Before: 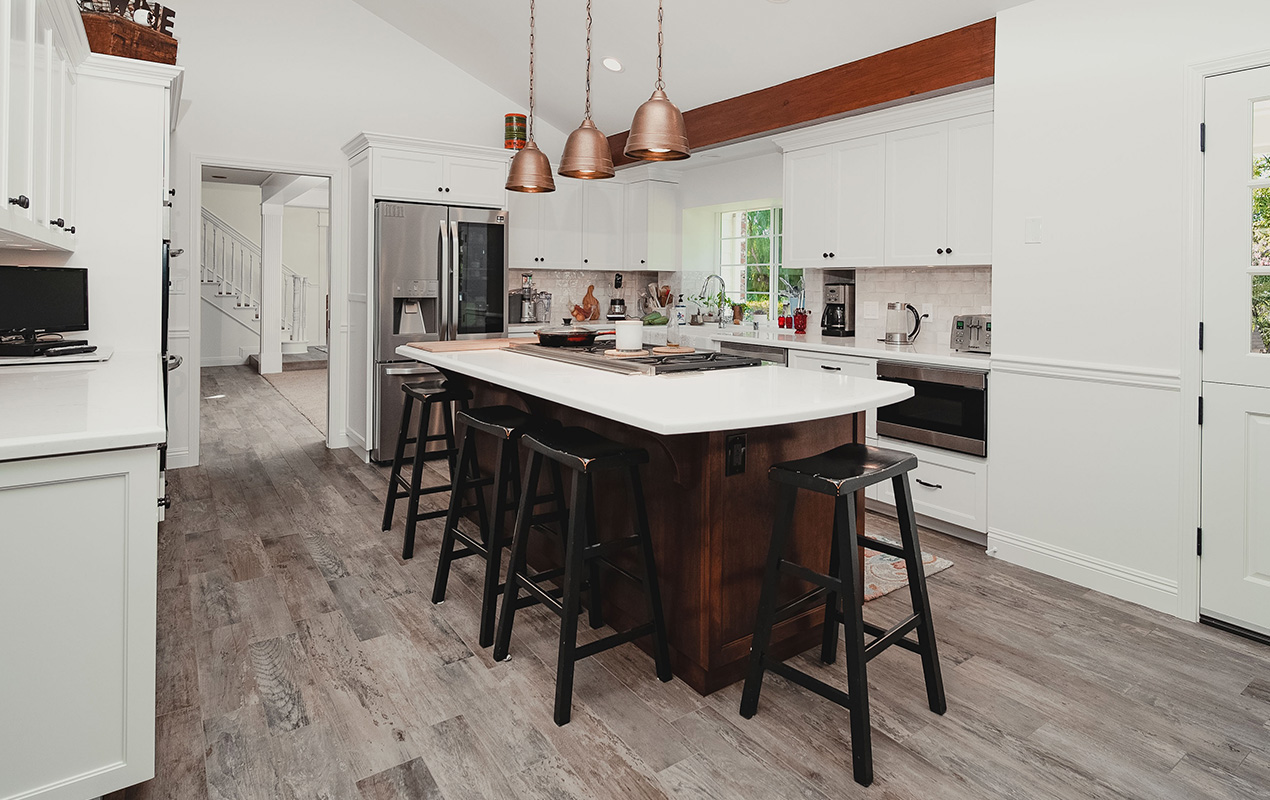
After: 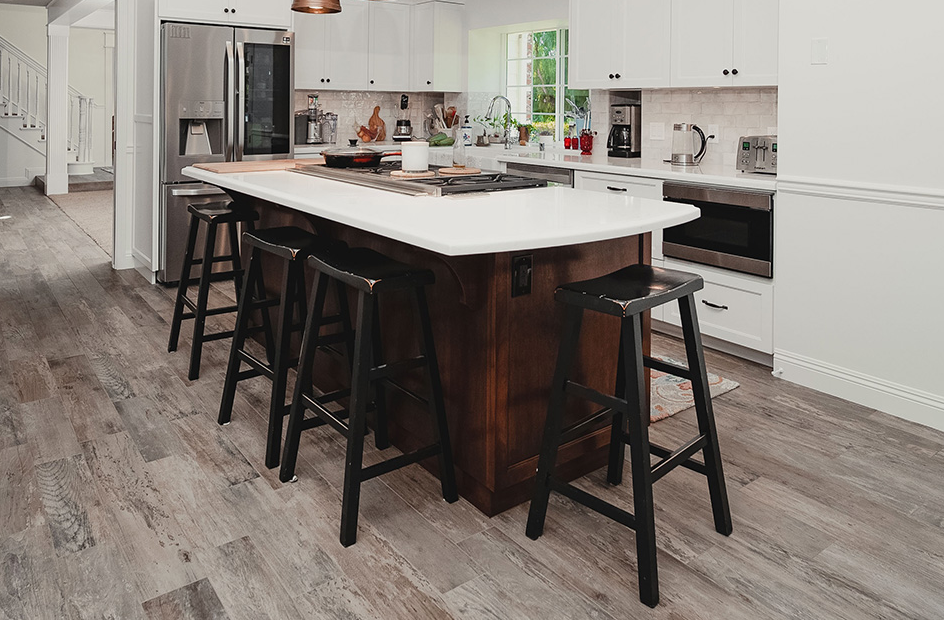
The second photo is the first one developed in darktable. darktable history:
crop: left 16.851%, top 22.415%, right 8.802%
